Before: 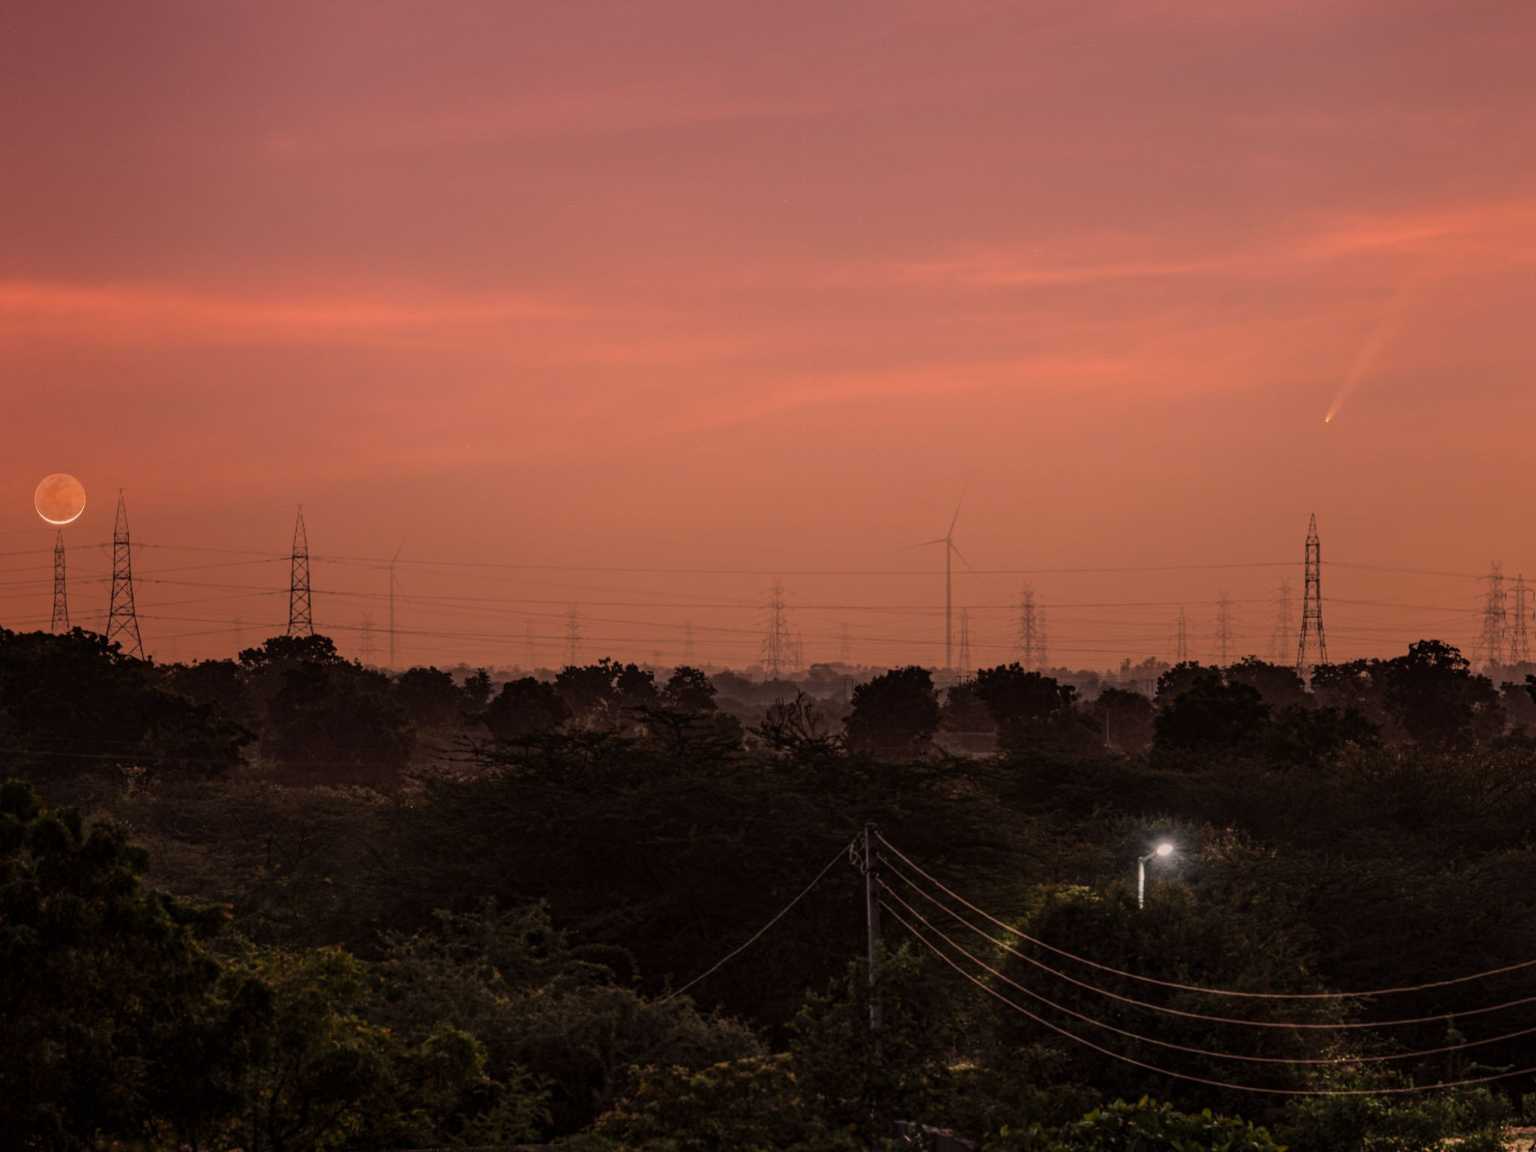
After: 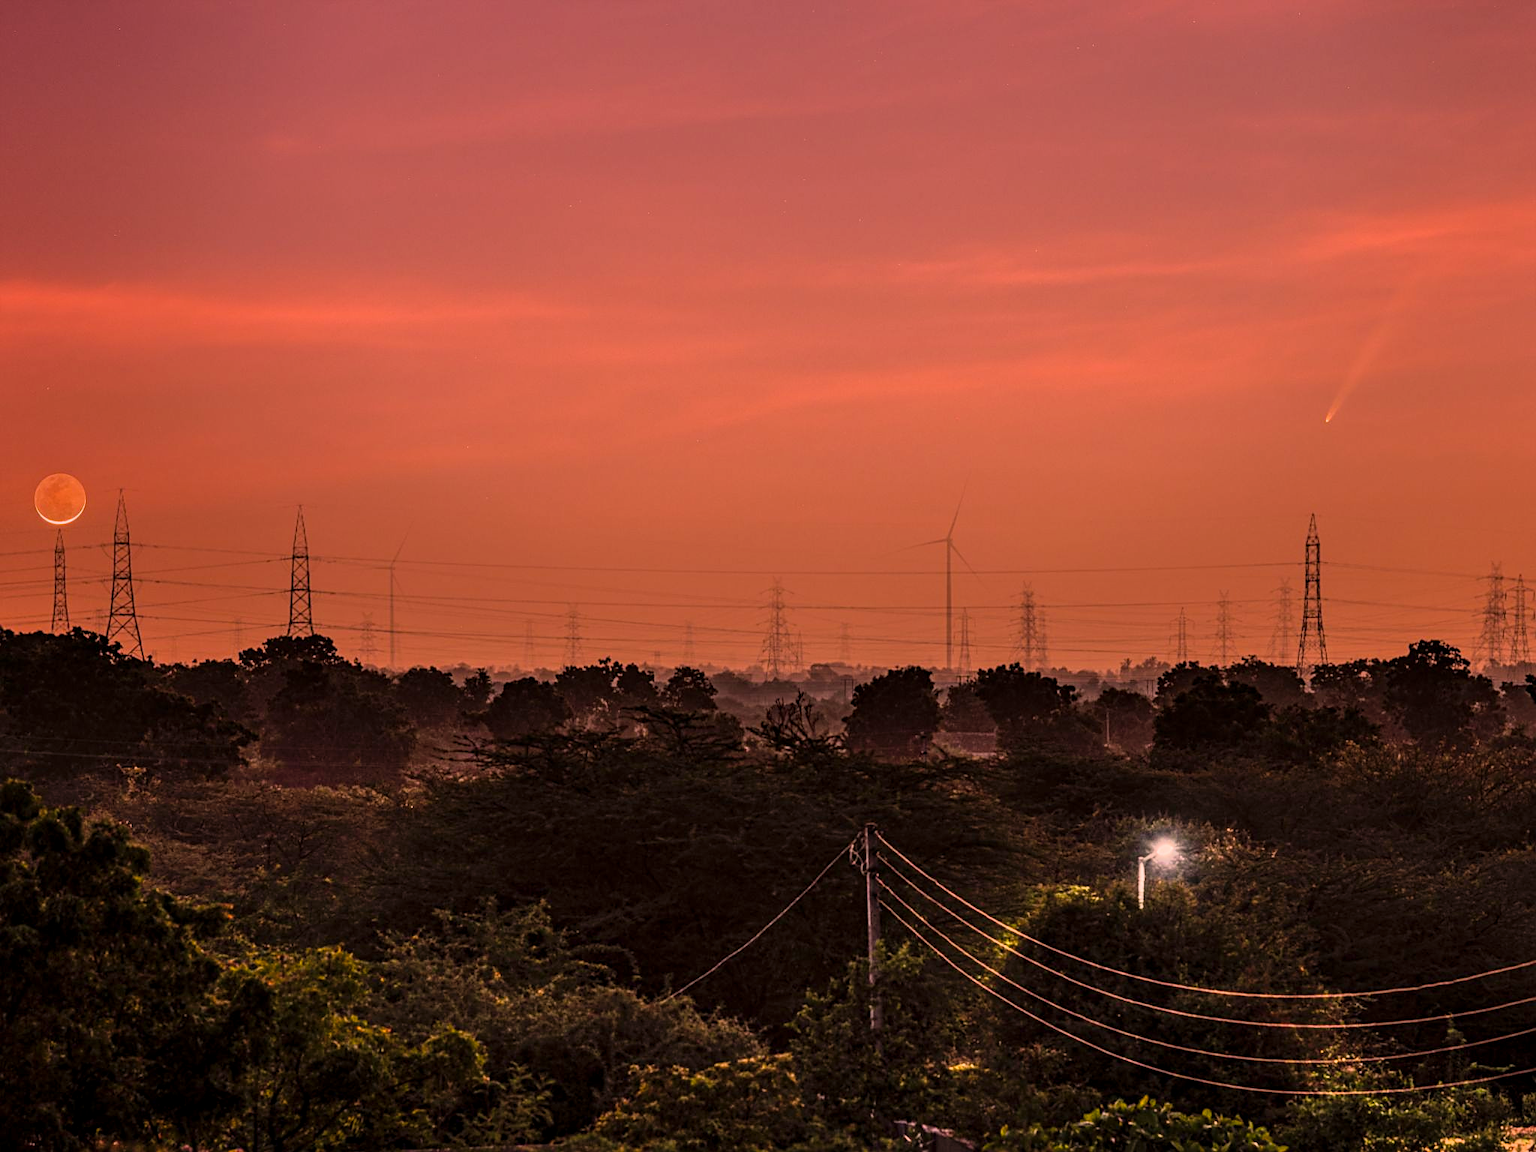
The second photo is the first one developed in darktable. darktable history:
color correction: highlights a* 12.23, highlights b* 5.41
shadows and highlights: shadows 49, highlights -41, soften with gaussian
sharpen: on, module defaults
local contrast: on, module defaults
color balance rgb: global vibrance 42.74%
sigmoid: contrast 1.22, skew 0.65
